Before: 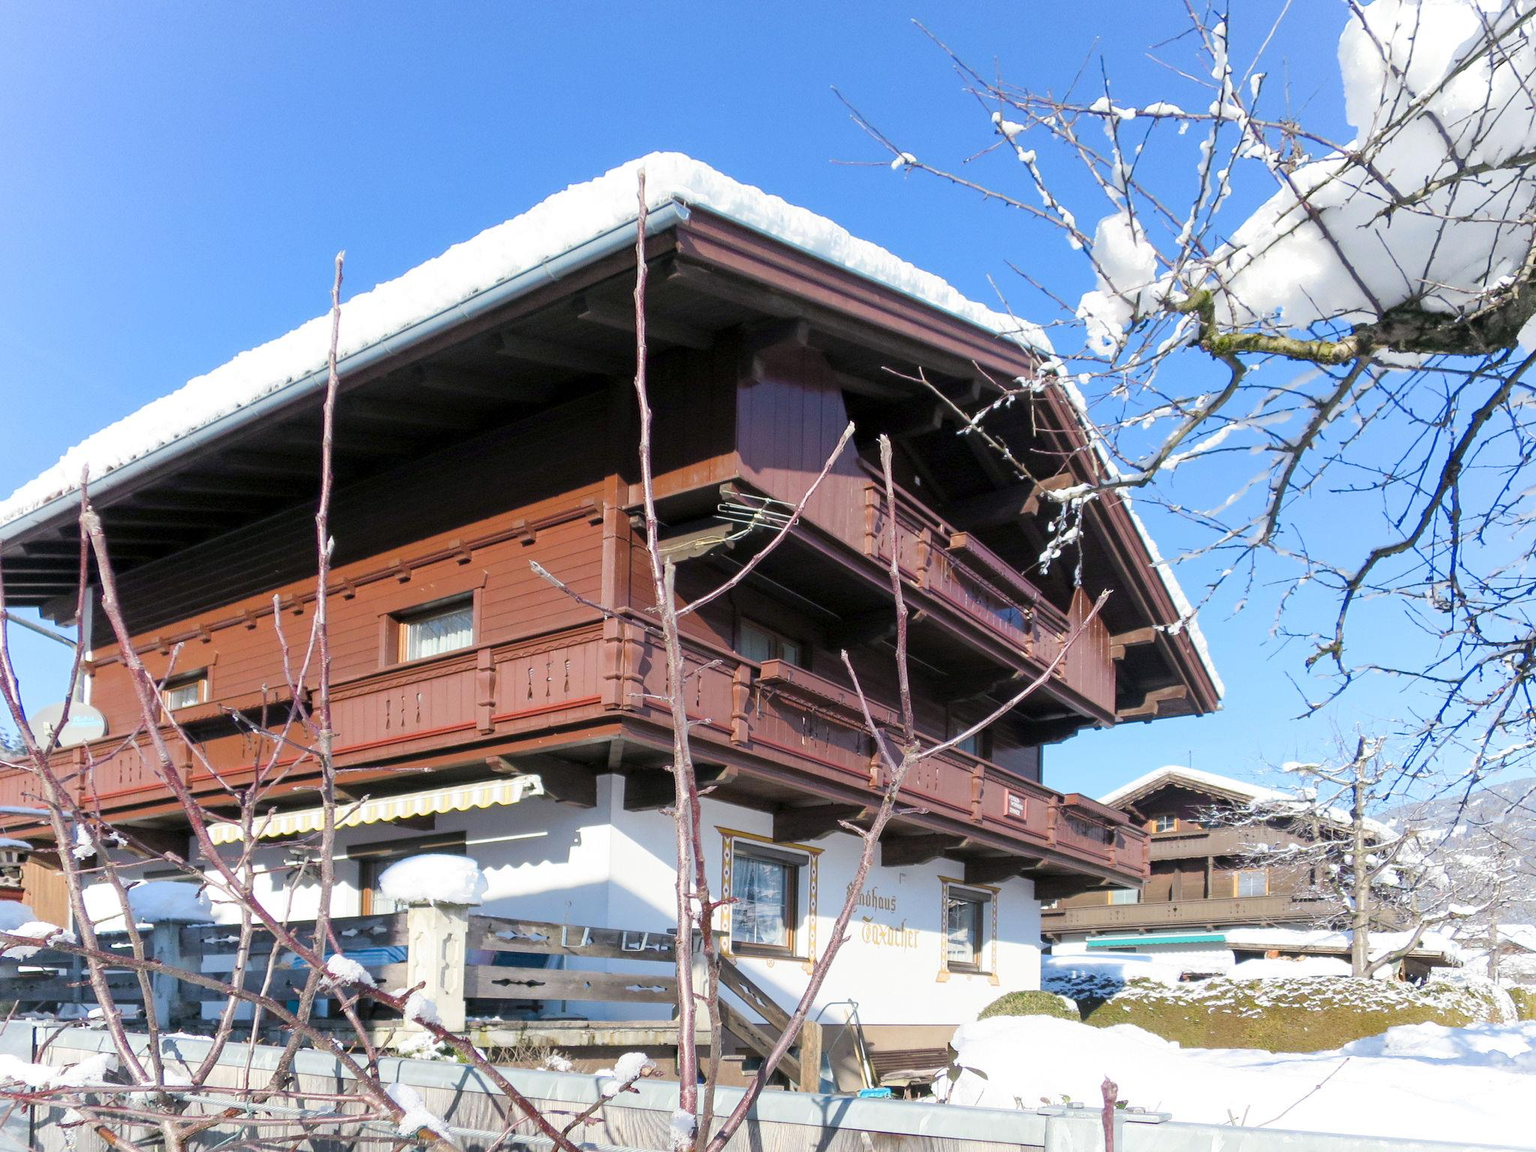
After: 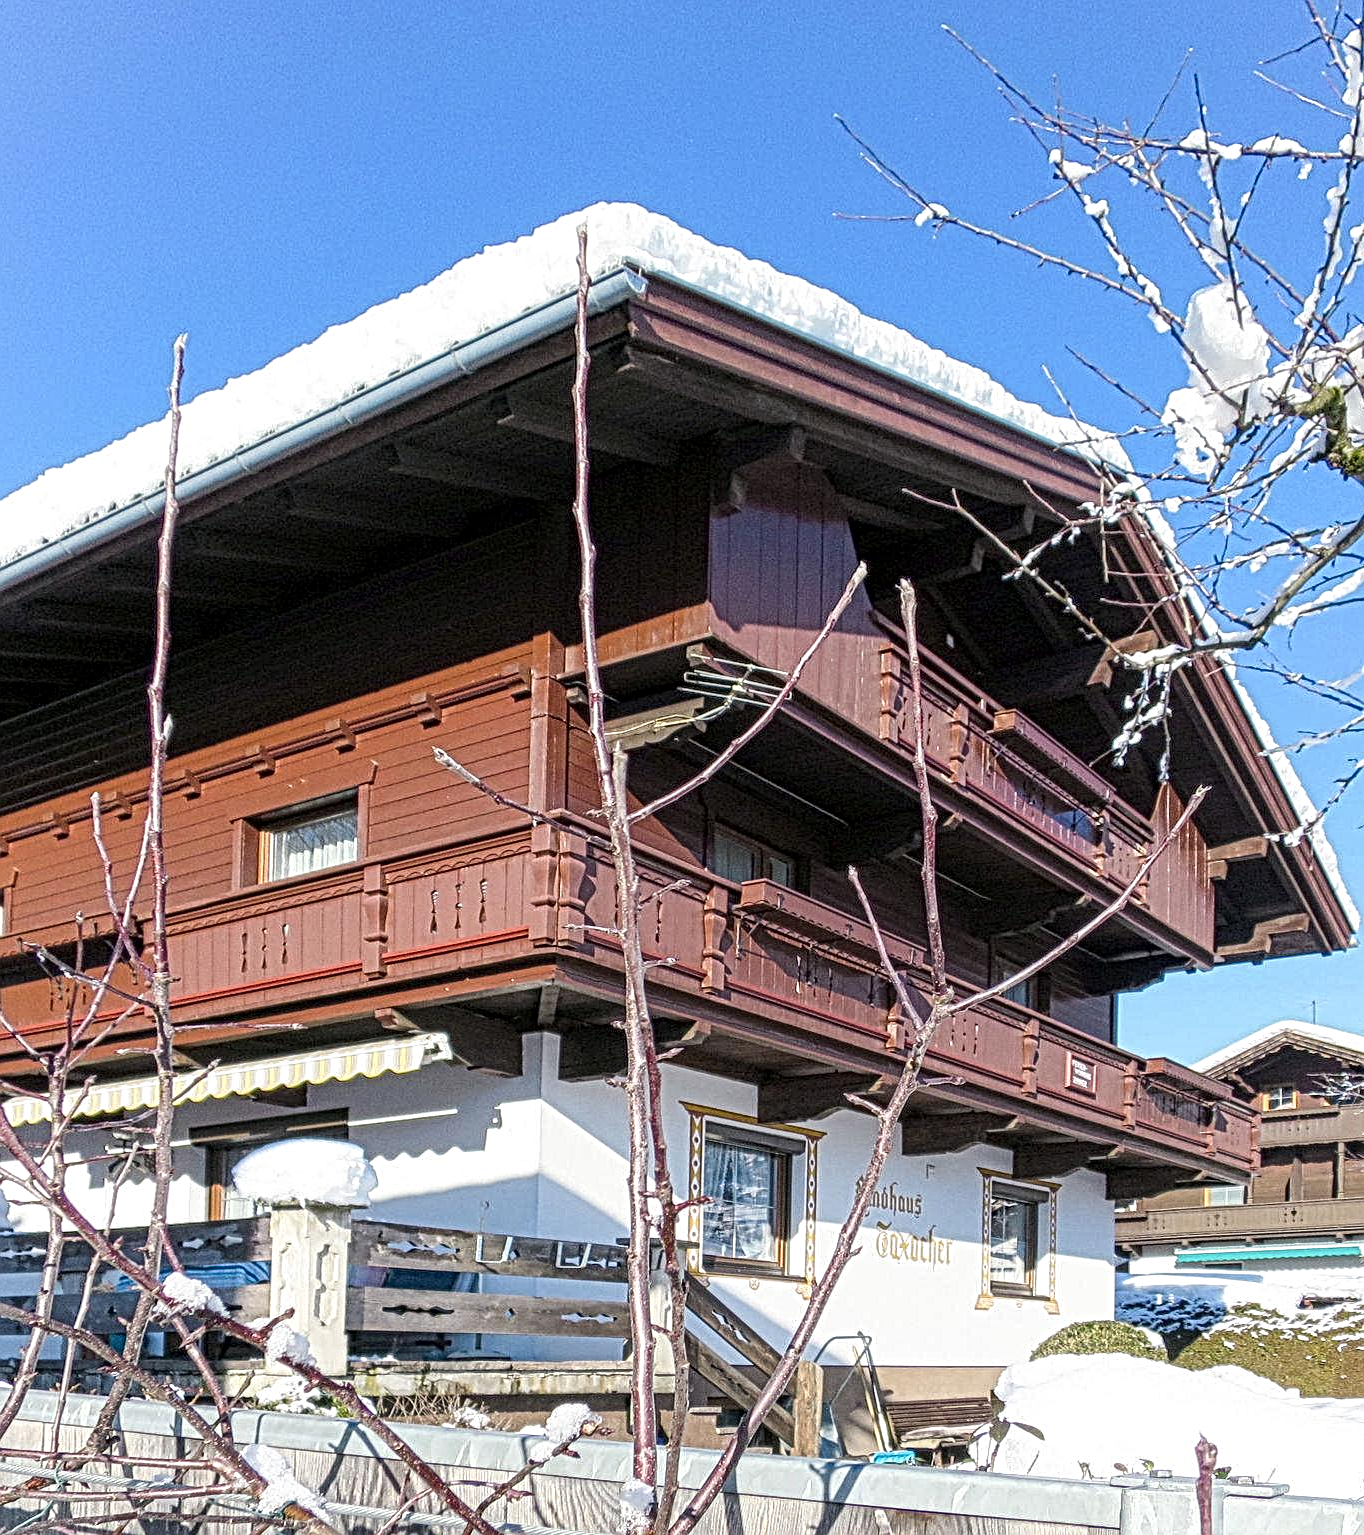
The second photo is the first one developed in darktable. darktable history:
local contrast: mode bilateral grid, contrast 19, coarseness 3, detail 298%, midtone range 0.2
crop and rotate: left 13.35%, right 20.025%
tone equalizer: edges refinement/feathering 500, mask exposure compensation -1.57 EV, preserve details no
